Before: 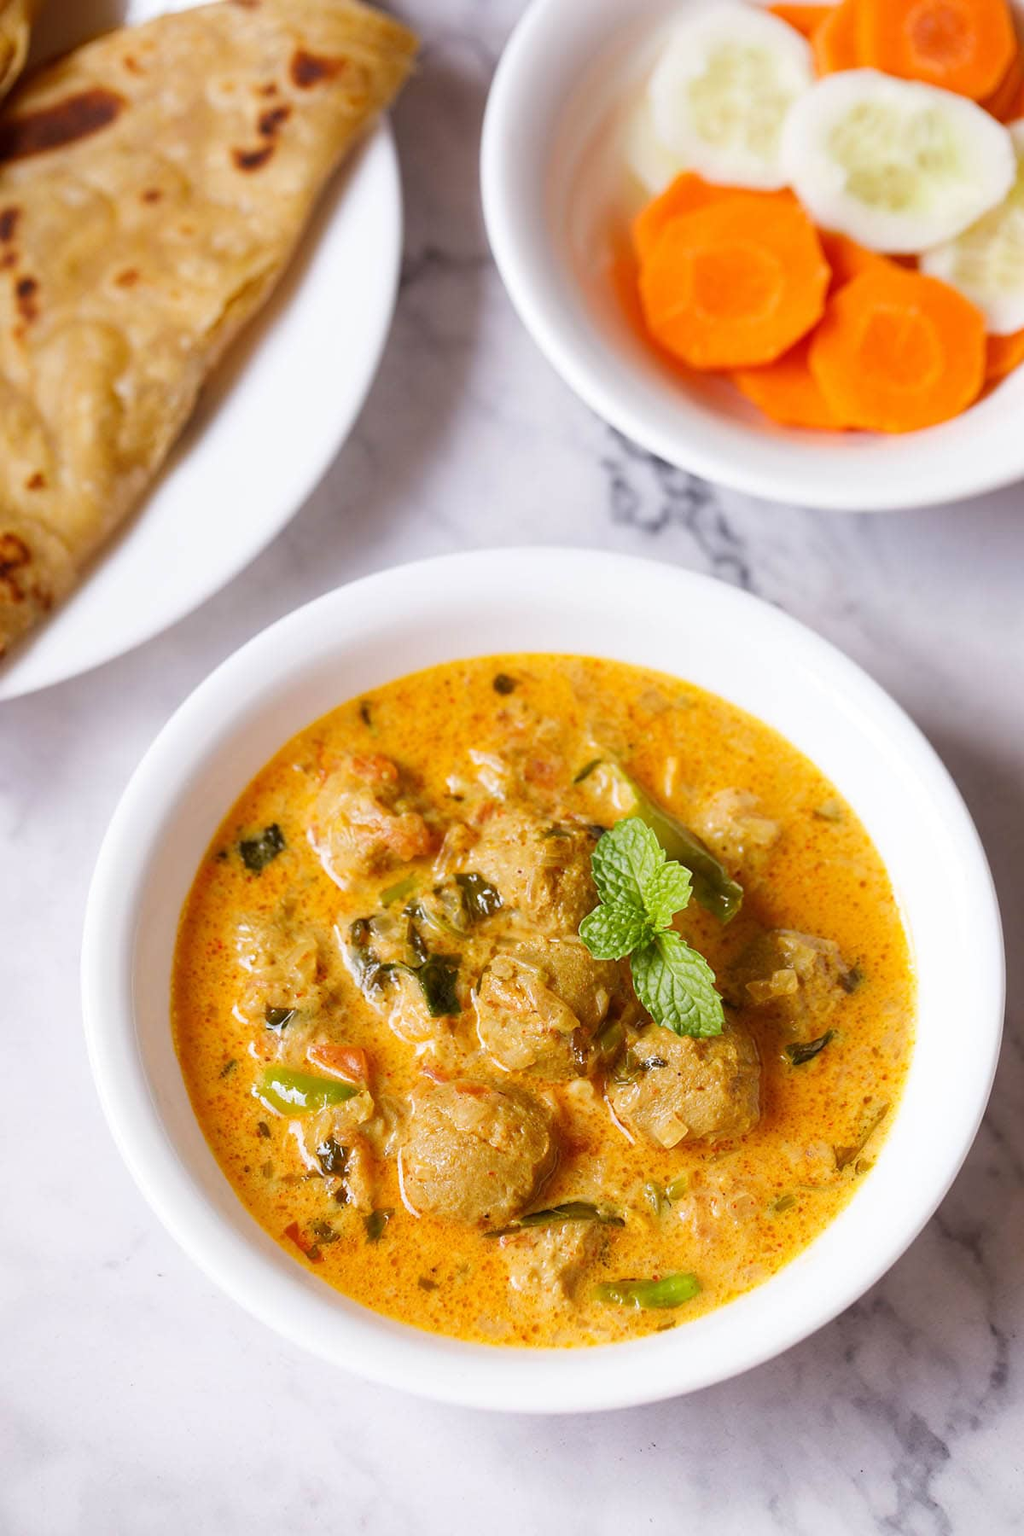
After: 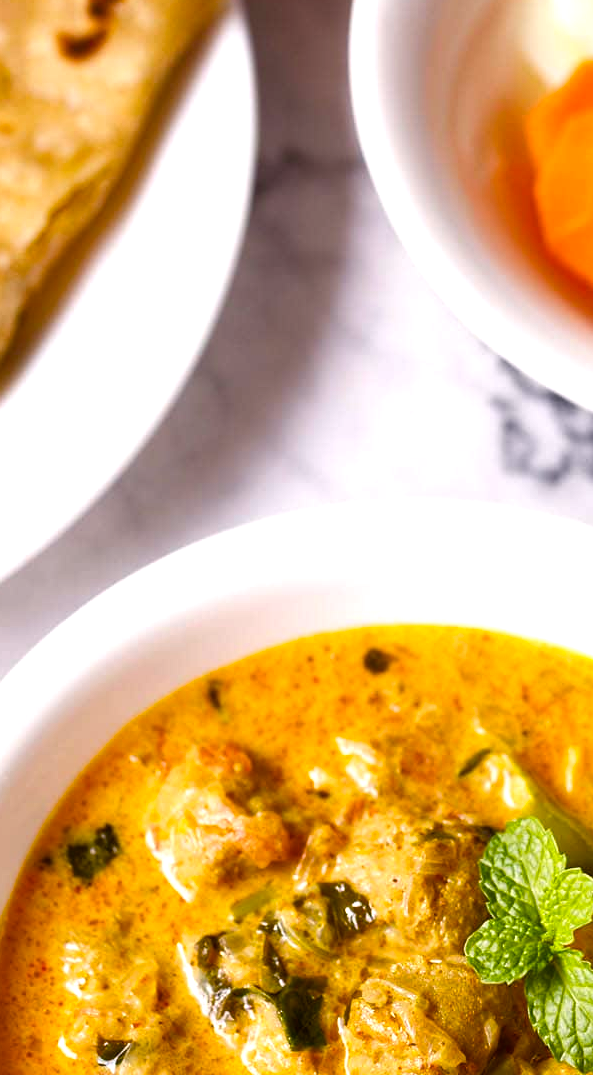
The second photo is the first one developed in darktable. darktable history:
crop: left 17.88%, top 7.852%, right 32.682%, bottom 32.385%
color balance rgb: highlights gain › chroma 1.048%, highlights gain › hue 60.05°, perceptual saturation grading › global saturation 35.186%, perceptual saturation grading › highlights -29.819%, perceptual saturation grading › shadows 34.935%, perceptual brilliance grading › global brilliance 14.613%, perceptual brilliance grading › shadows -35.153%
